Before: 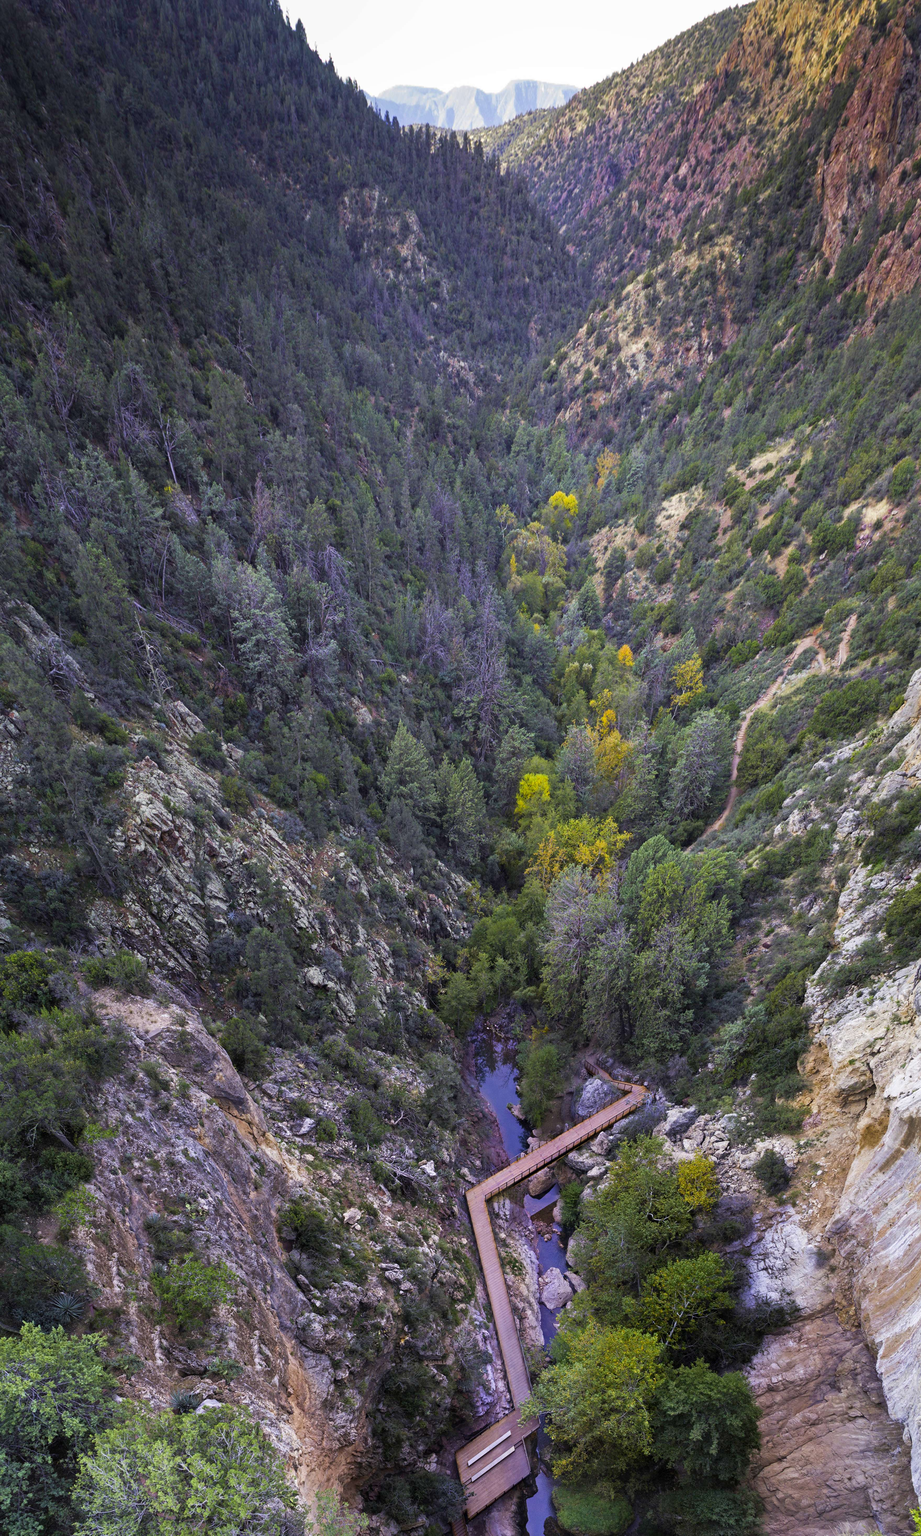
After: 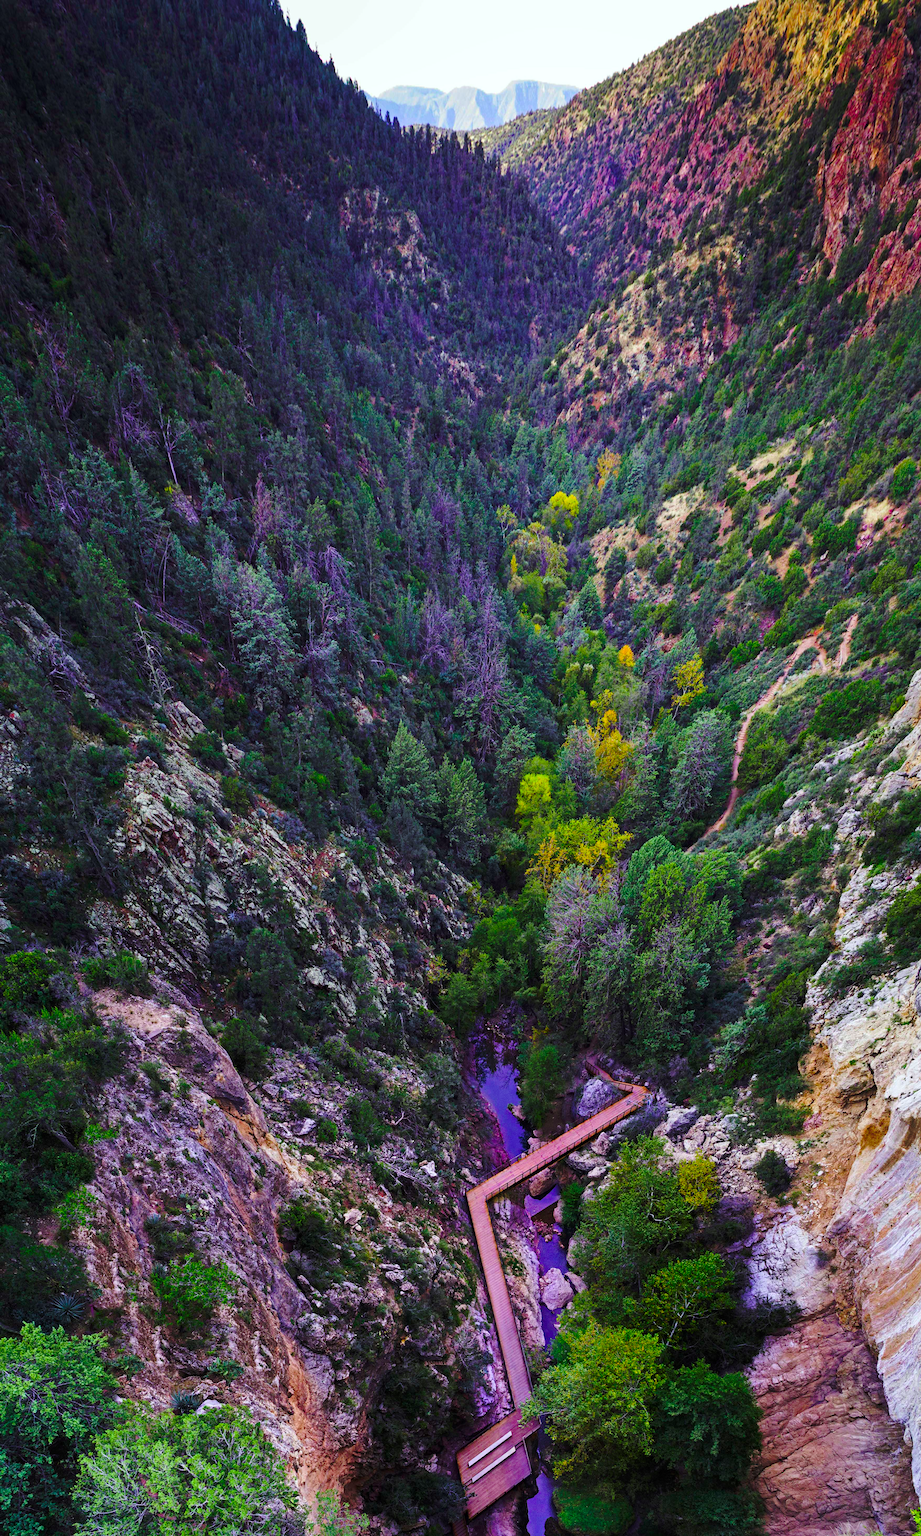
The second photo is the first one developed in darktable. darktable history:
white balance: red 0.978, blue 0.999
haze removal: compatibility mode true, adaptive false
contrast brightness saturation: contrast 0.1, brightness 0.03, saturation 0.09
color contrast: green-magenta contrast 1.73, blue-yellow contrast 1.15
base curve: curves: ch0 [(0, 0) (0.073, 0.04) (0.157, 0.139) (0.492, 0.492) (0.758, 0.758) (1, 1)], preserve colors none
